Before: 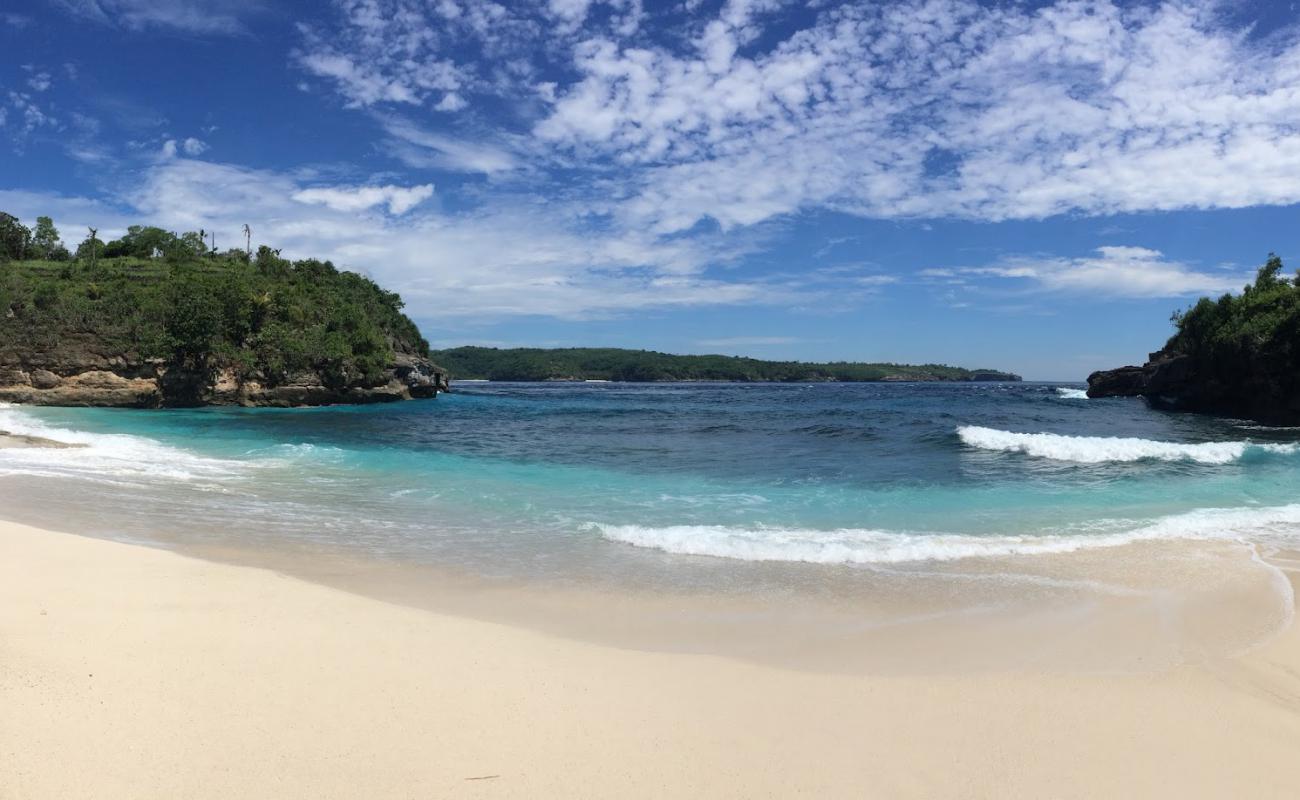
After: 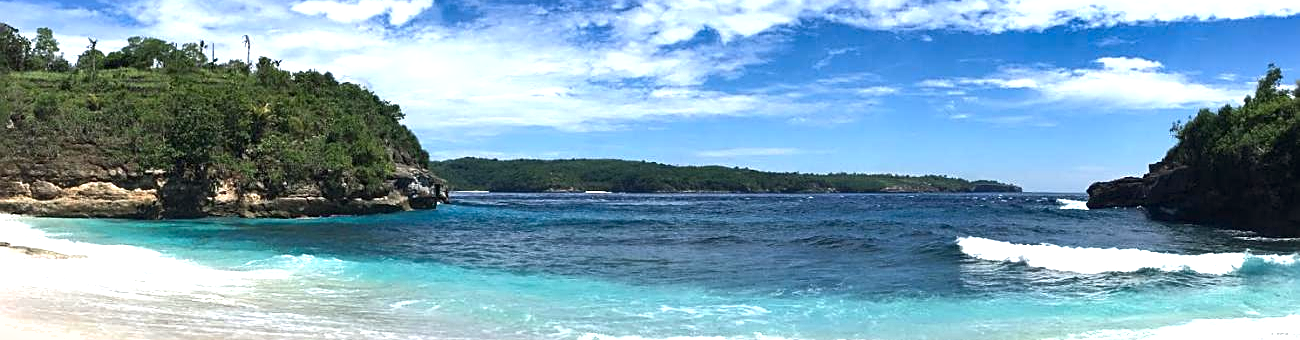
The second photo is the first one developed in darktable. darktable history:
sharpen: on, module defaults
crop and rotate: top 23.63%, bottom 33.841%
exposure: exposure 1.063 EV, compensate highlight preservation false
shadows and highlights: soften with gaussian
contrast brightness saturation: contrast 0.027, brightness -0.035
tone equalizer: on, module defaults
